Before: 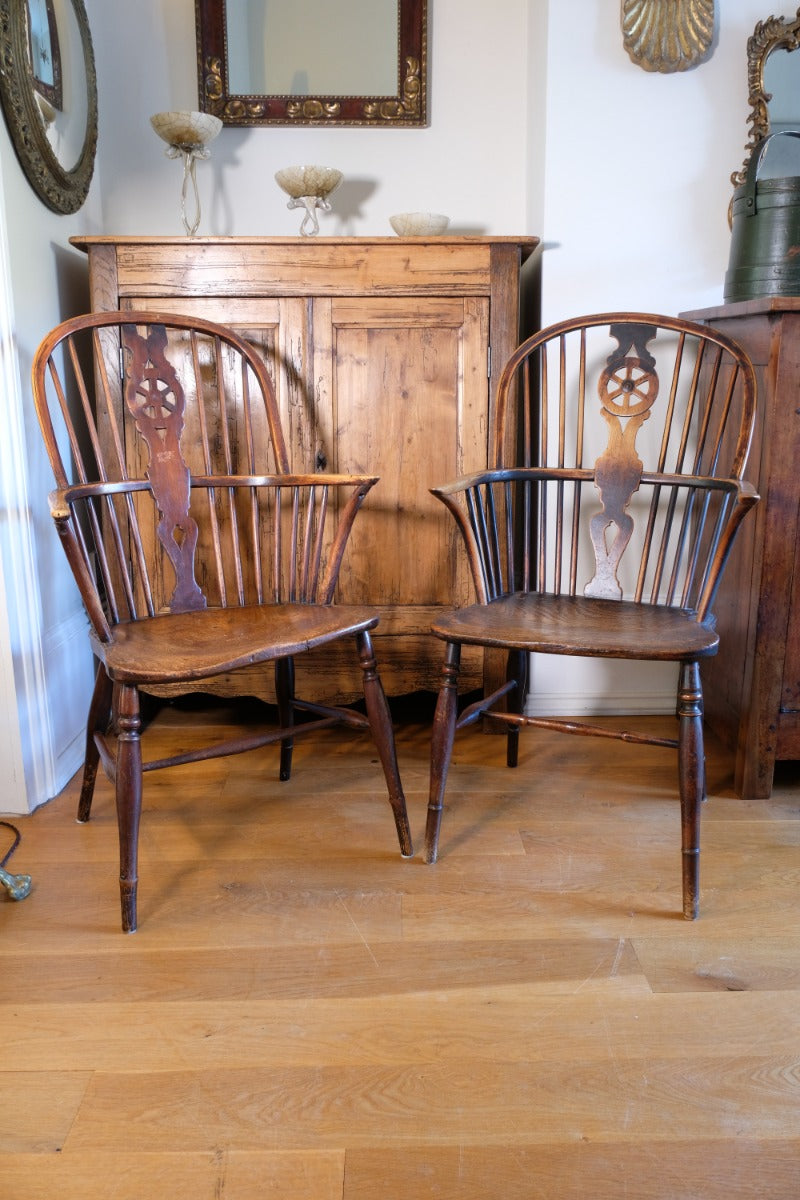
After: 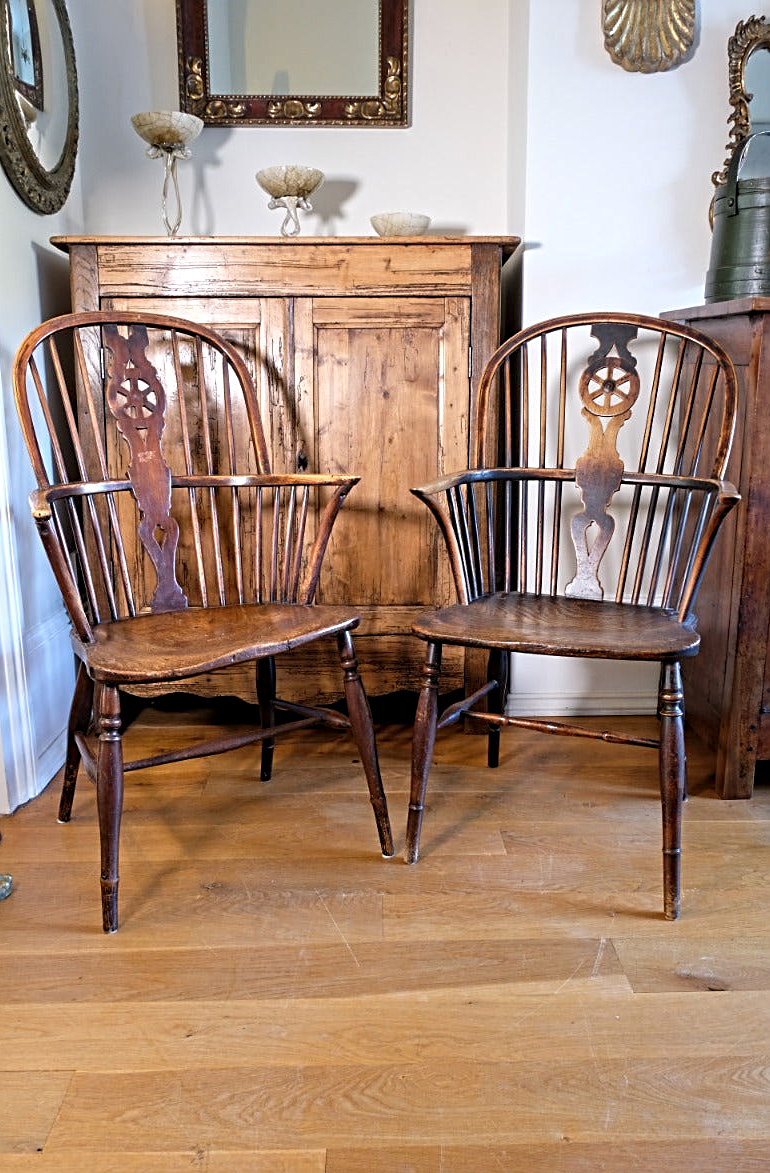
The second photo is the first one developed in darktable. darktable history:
sharpen: on, module defaults
levels: levels [0, 0.492, 0.984]
crop and rotate: left 2.536%, right 1.107%, bottom 2.246%
contrast equalizer: y [[0.5, 0.501, 0.525, 0.597, 0.58, 0.514], [0.5 ×6], [0.5 ×6], [0 ×6], [0 ×6]]
